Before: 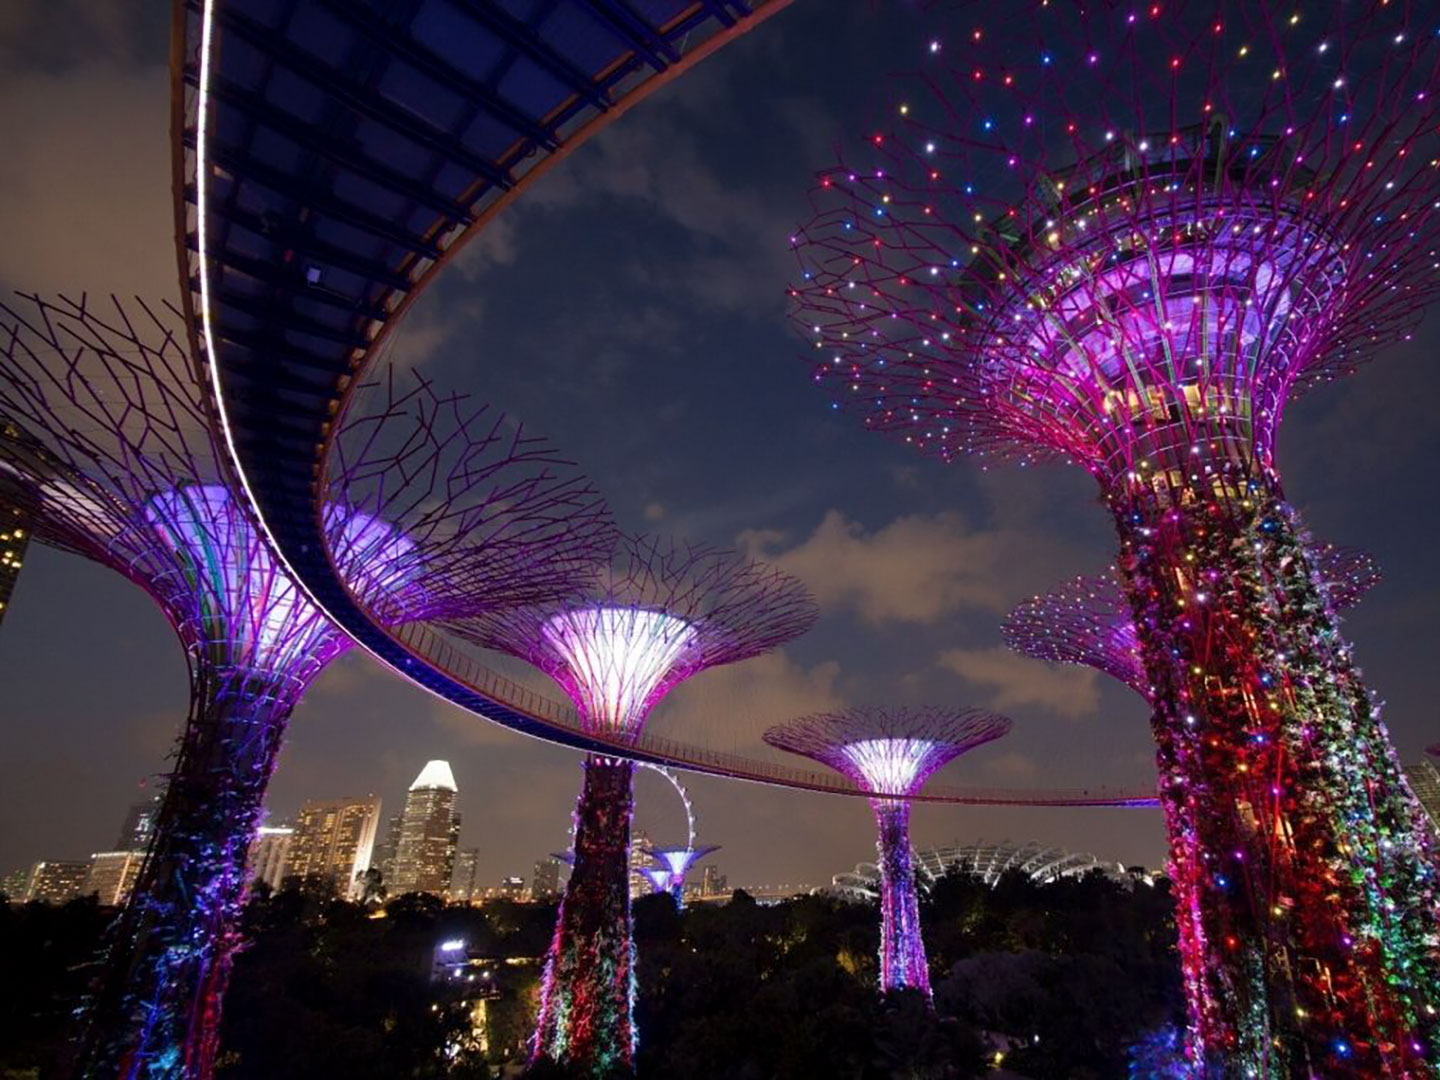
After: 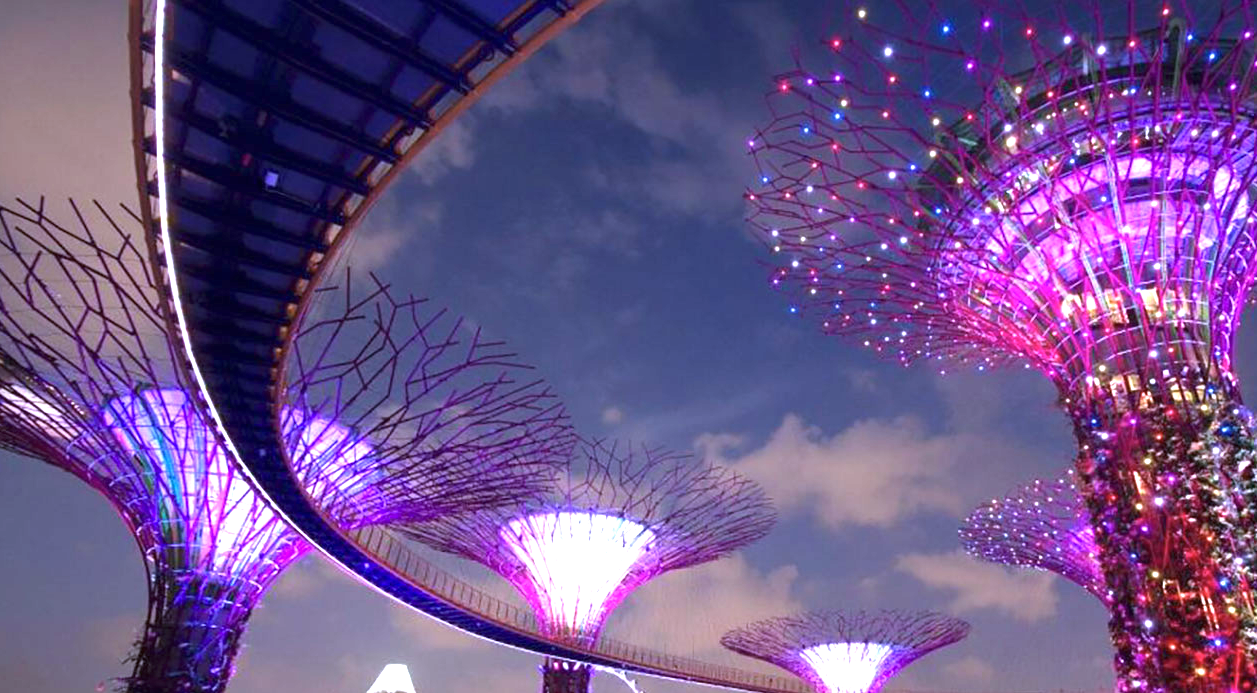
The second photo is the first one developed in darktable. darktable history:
exposure: black level correction 0, exposure 1.452 EV, compensate exposure bias true, compensate highlight preservation false
crop: left 2.977%, top 8.977%, right 9.669%, bottom 26.81%
color calibration: illuminant as shot in camera, x 0.377, y 0.393, temperature 4185.67 K
contrast brightness saturation: saturation -0.064
